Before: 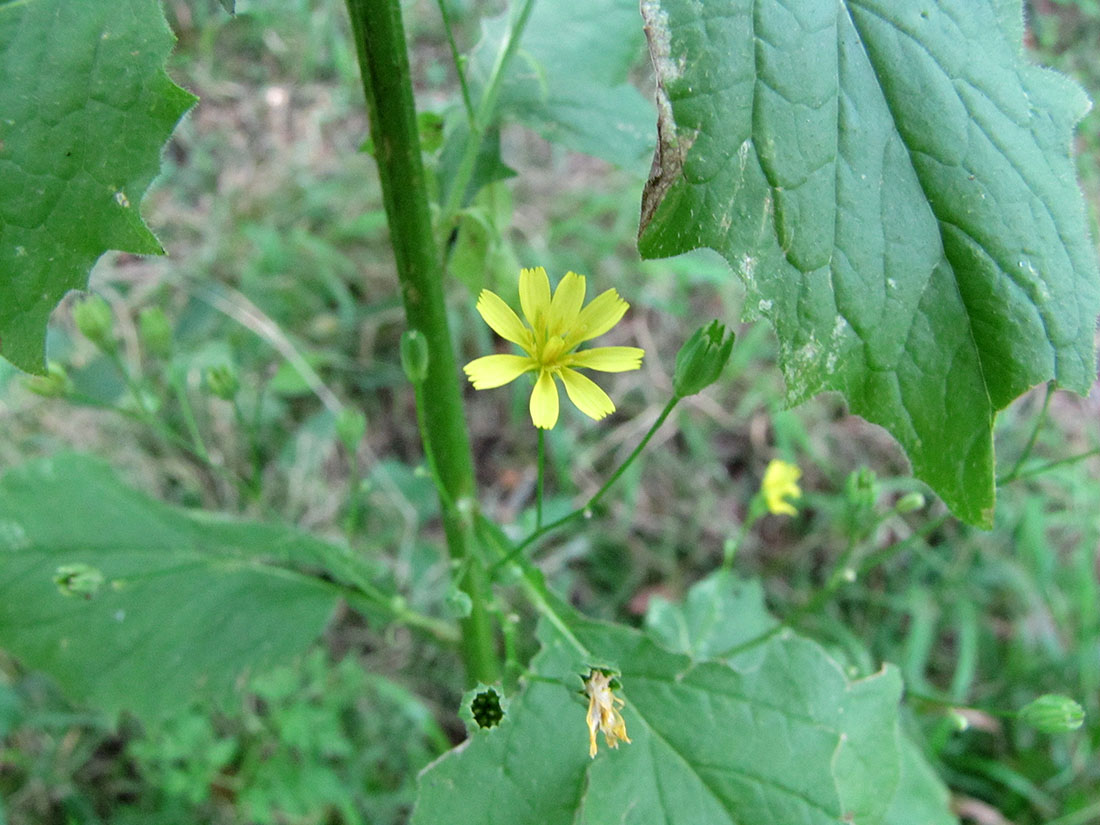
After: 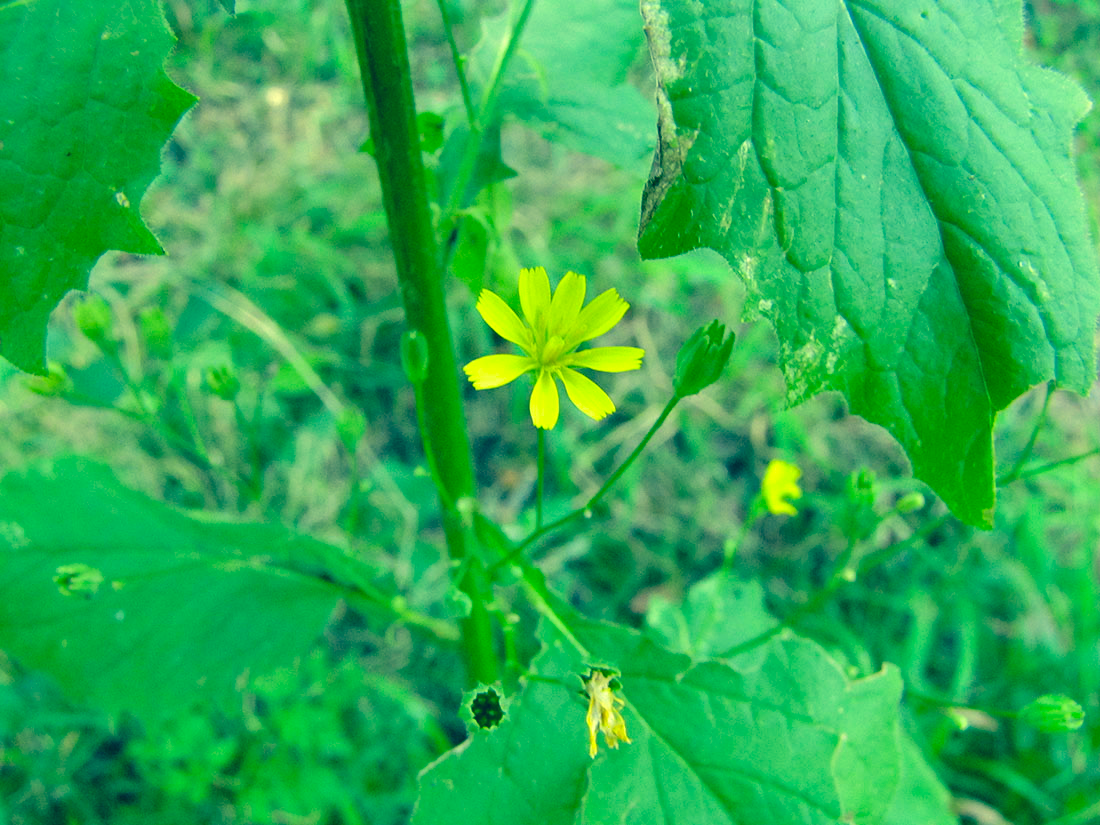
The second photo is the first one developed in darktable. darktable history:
contrast brightness saturation: contrast 0.027, brightness 0.064, saturation 0.131
shadows and highlights: shadows 25.07, highlights -25.06
exposure: exposure 0.13 EV, compensate exposure bias true, compensate highlight preservation false
color correction: highlights a* -15.61, highlights b* 39.87, shadows a* -39.51, shadows b* -26.37
